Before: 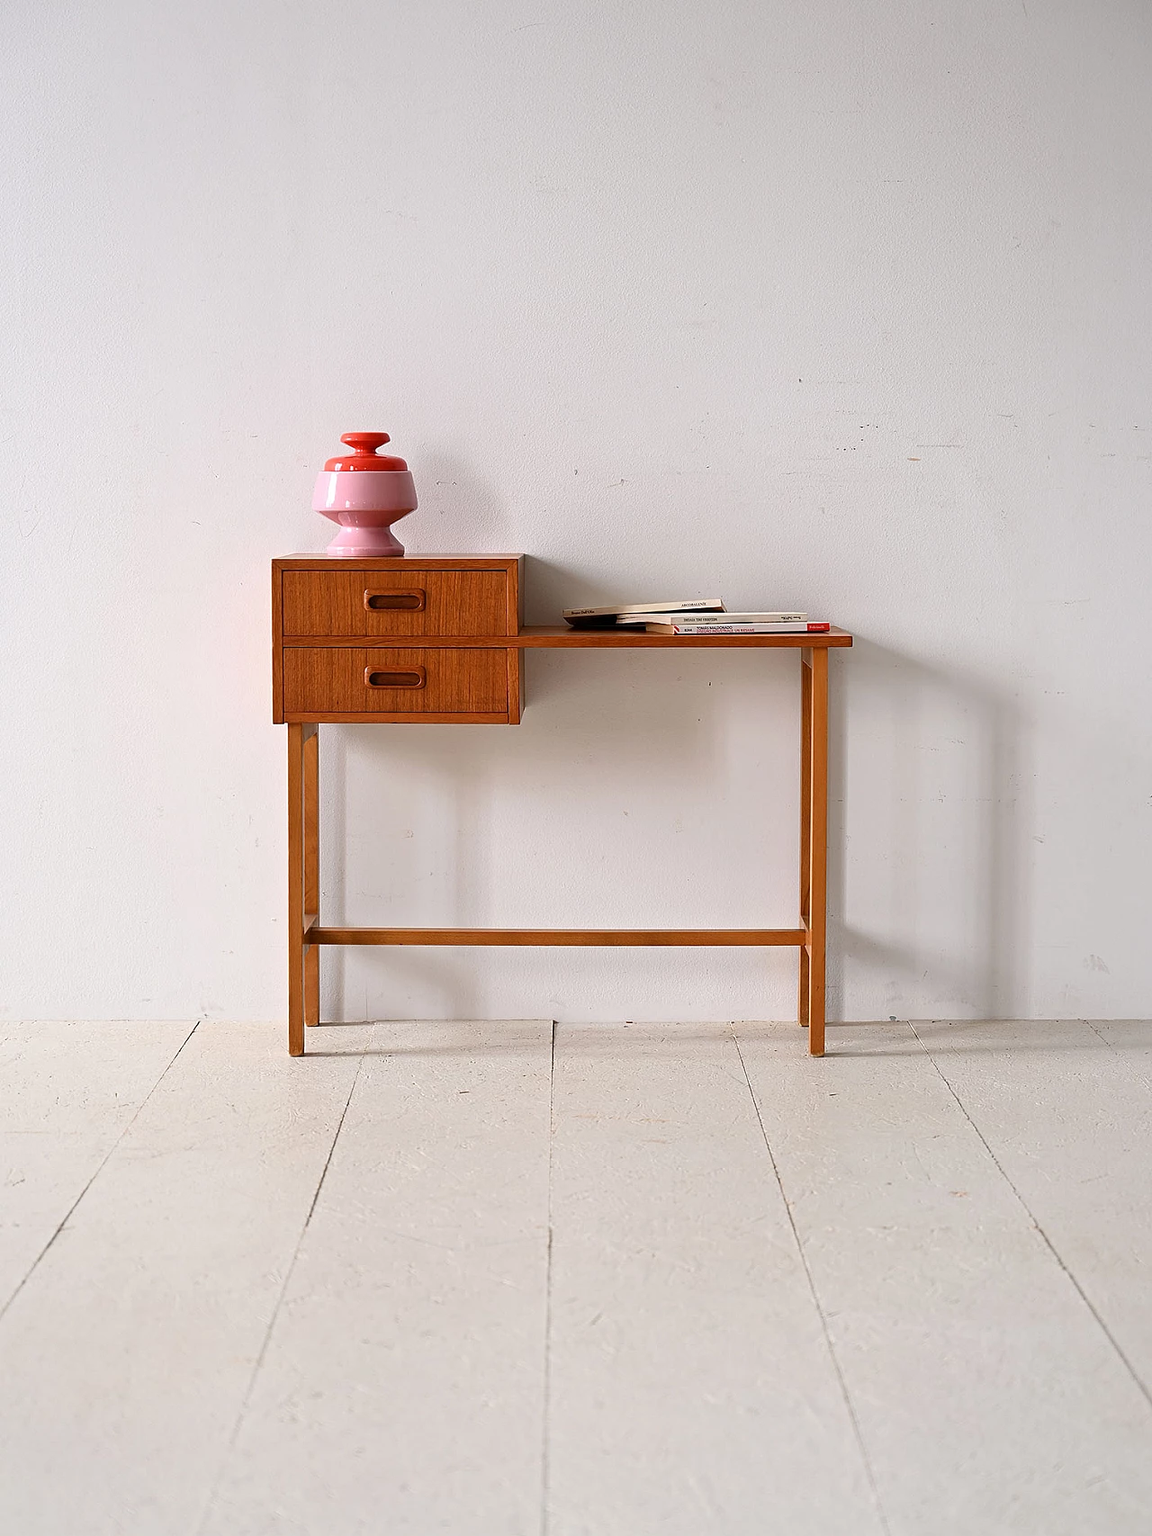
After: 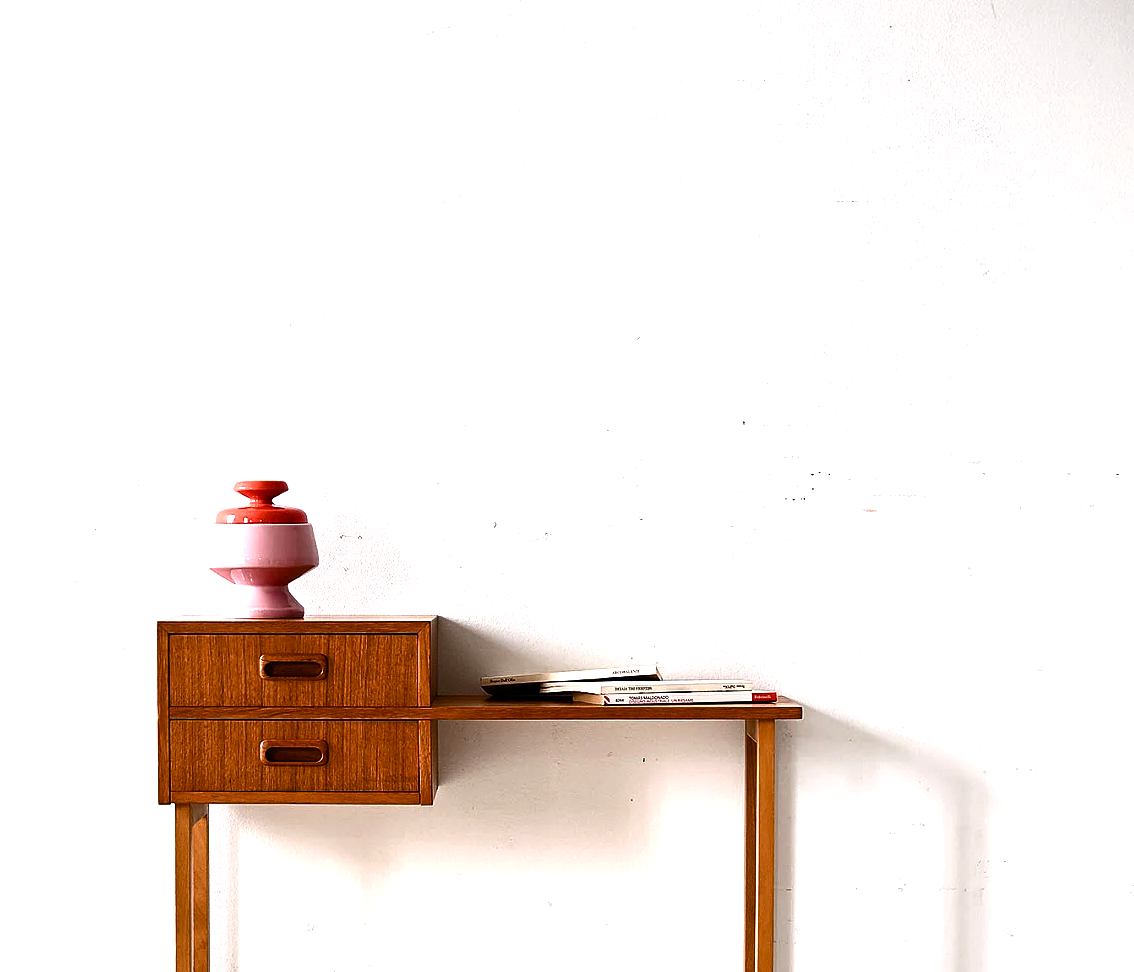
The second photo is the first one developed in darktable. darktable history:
crop and rotate: left 11.339%, bottom 43.041%
color balance rgb: perceptual saturation grading › global saturation 20%, perceptual saturation grading › highlights -49.046%, perceptual saturation grading › shadows 26.117%, perceptual brilliance grading › global brilliance 14.311%, perceptual brilliance grading › shadows -35.181%, global vibrance 20%
tone equalizer: -8 EV -0.746 EV, -7 EV -0.701 EV, -6 EV -0.599 EV, -5 EV -0.383 EV, -3 EV 0.392 EV, -2 EV 0.6 EV, -1 EV 0.682 EV, +0 EV 0.747 EV, edges refinement/feathering 500, mask exposure compensation -1.57 EV, preserve details no
